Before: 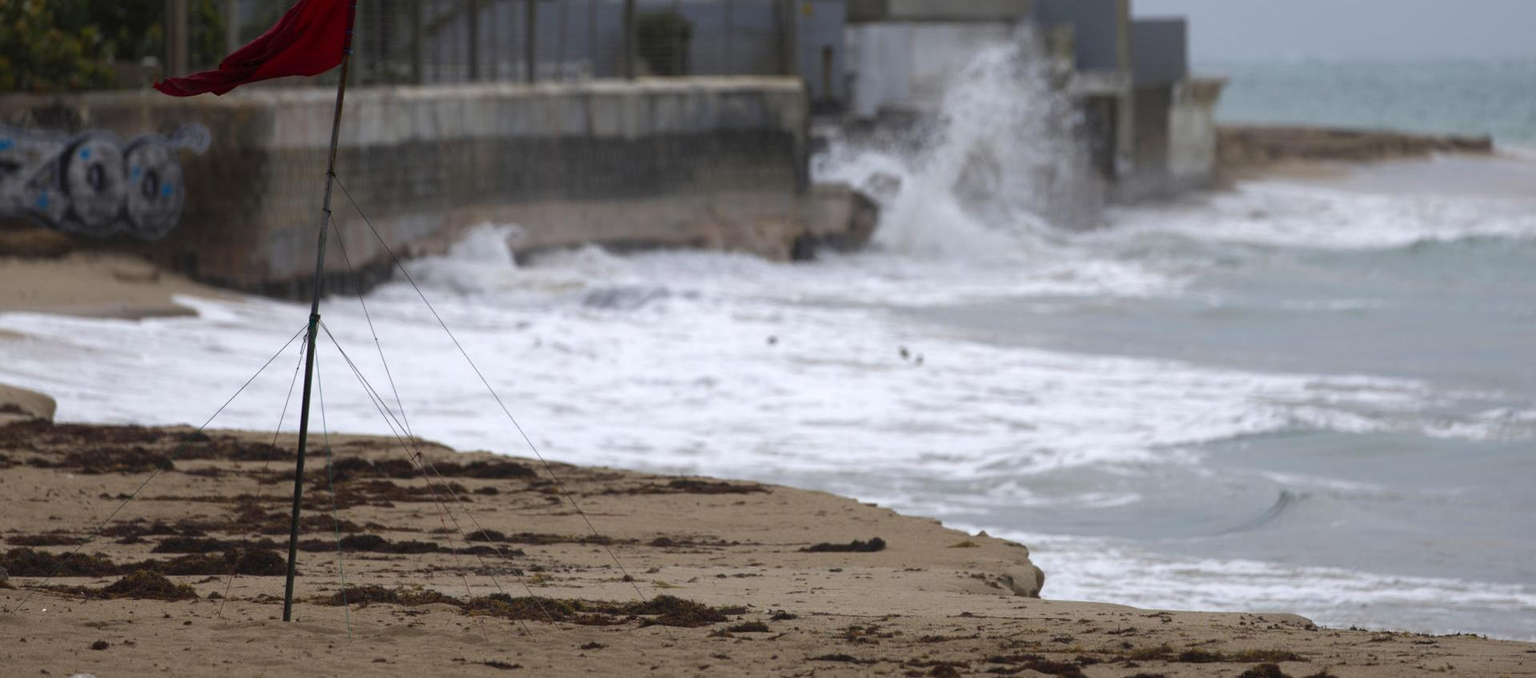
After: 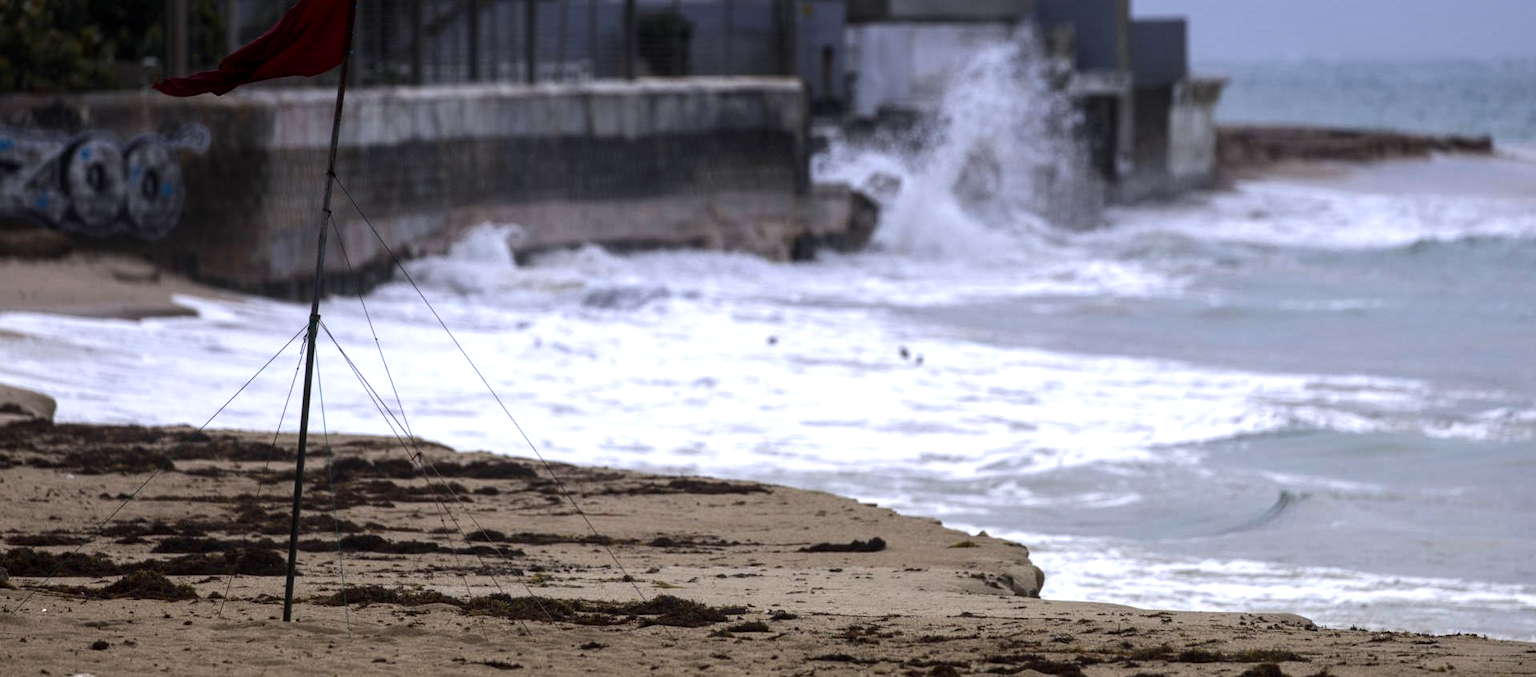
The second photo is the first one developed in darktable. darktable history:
graduated density: hue 238.83°, saturation 50%
local contrast: on, module defaults
tone equalizer: -8 EV -0.75 EV, -7 EV -0.7 EV, -6 EV -0.6 EV, -5 EV -0.4 EV, -3 EV 0.4 EV, -2 EV 0.6 EV, -1 EV 0.7 EV, +0 EV 0.75 EV, edges refinement/feathering 500, mask exposure compensation -1.57 EV, preserve details no
